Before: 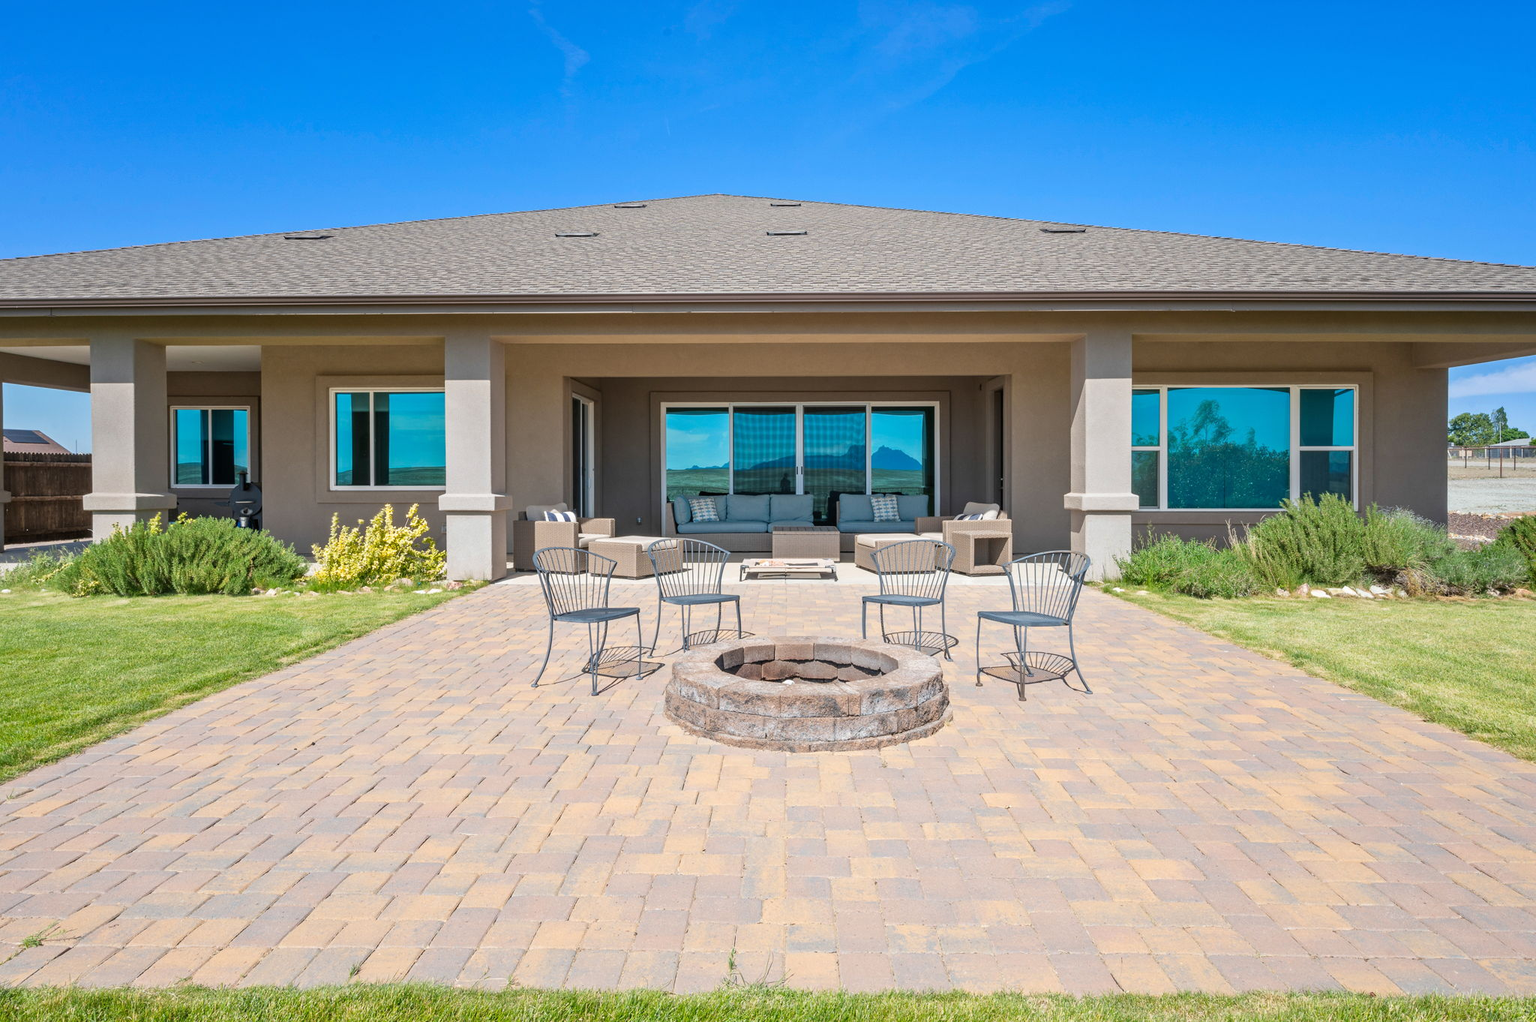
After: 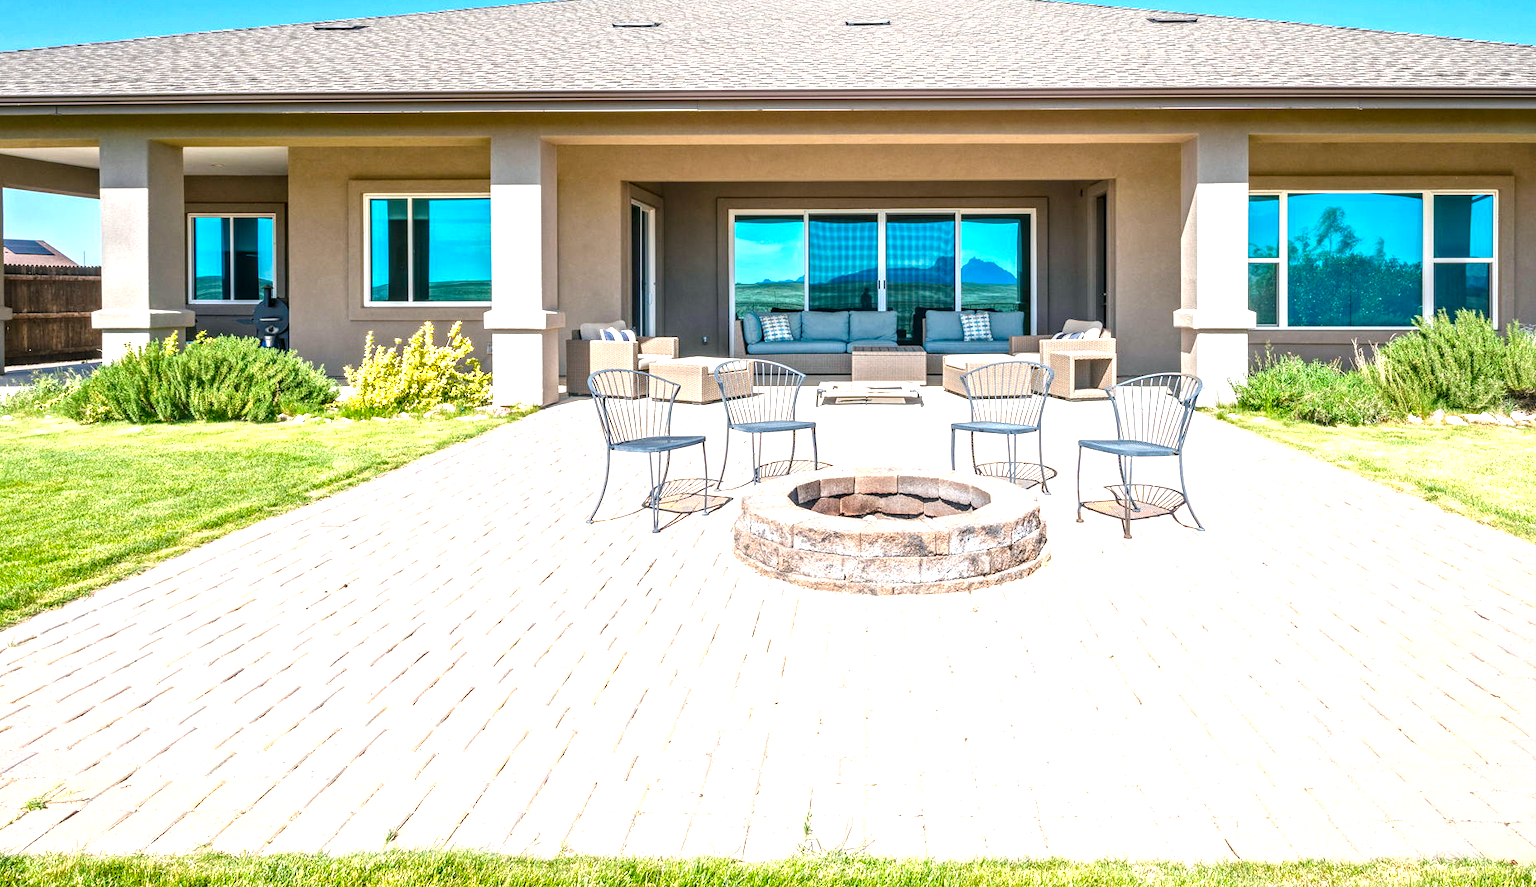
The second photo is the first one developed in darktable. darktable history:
local contrast: detail 150%
color balance rgb: shadows lift › chroma 2.036%, shadows lift › hue 219.32°, perceptual saturation grading › global saturation 34.861%, perceptual saturation grading › highlights -29.883%, perceptual saturation grading › shadows 34.716%, global vibrance 9.582%
exposure: black level correction -0.006, exposure 1 EV, compensate highlight preservation false
crop: top 20.835%, right 9.323%, bottom 0.314%
